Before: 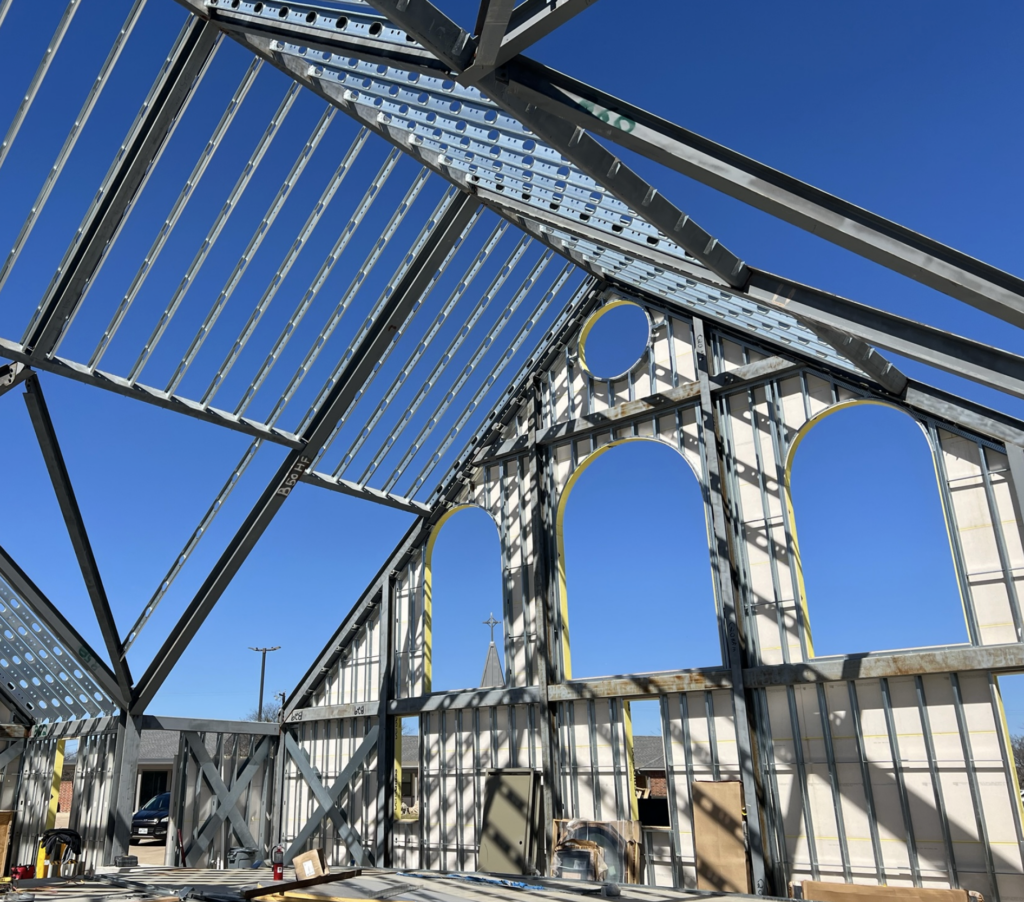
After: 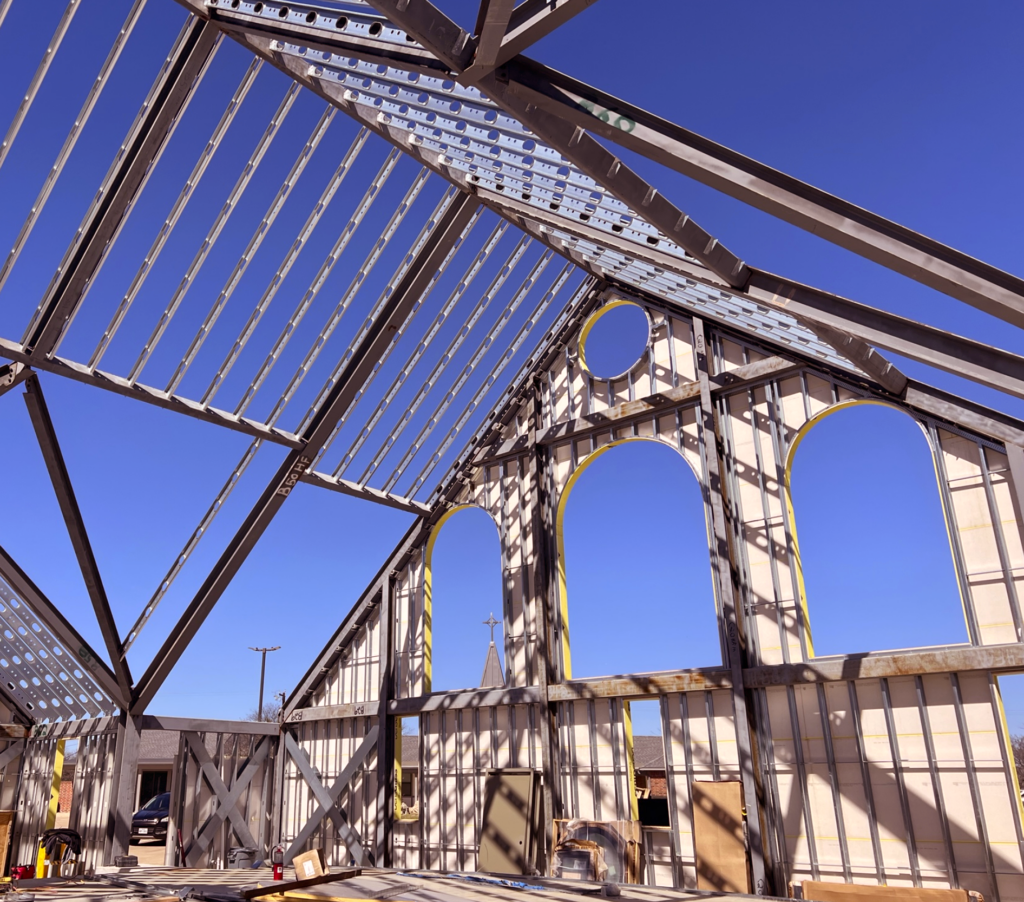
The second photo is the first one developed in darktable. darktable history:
color correction: highlights a* 3.22, highlights b* 1.93, saturation 1.19
tone equalizer: on, module defaults
rgb levels: mode RGB, independent channels, levels [[0, 0.474, 1], [0, 0.5, 1], [0, 0.5, 1]]
